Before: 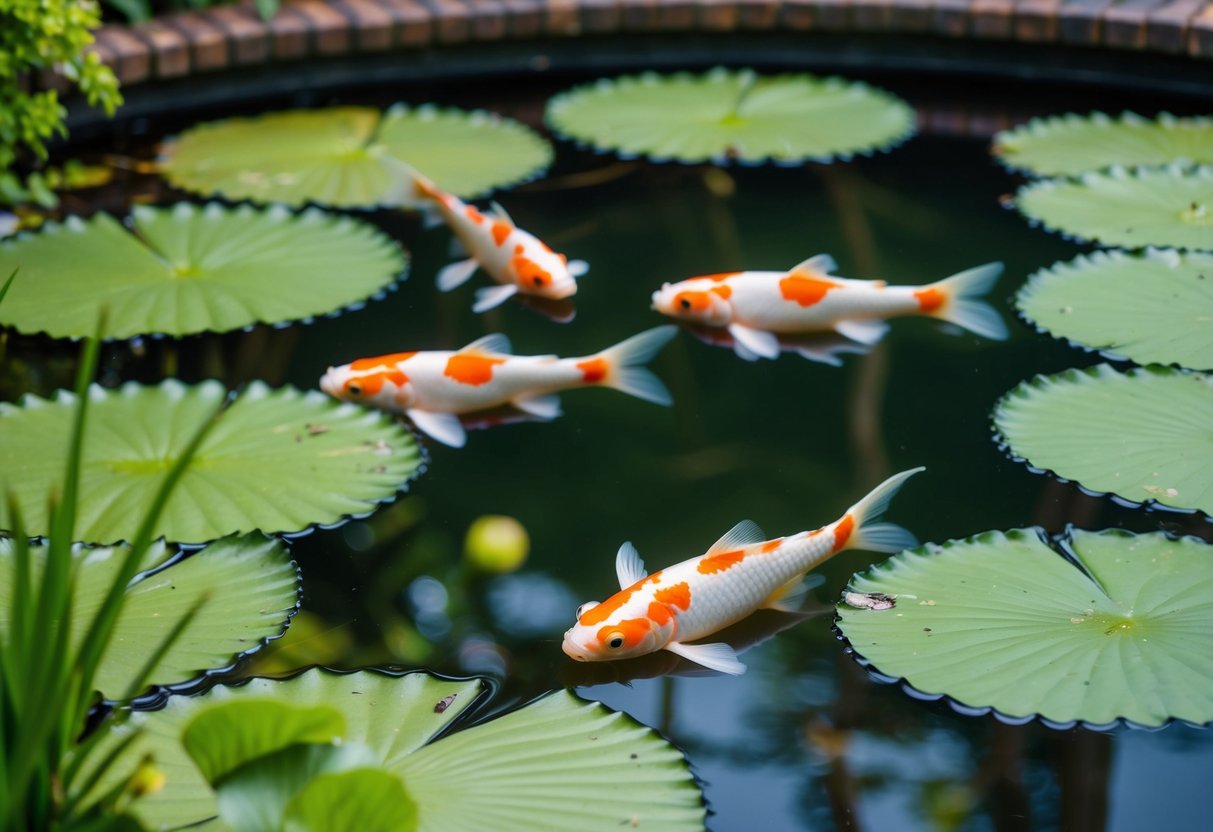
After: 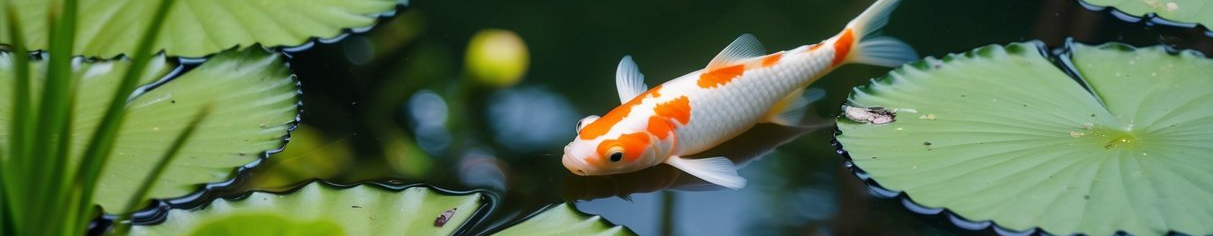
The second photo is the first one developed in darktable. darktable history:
crop and rotate: top 58.512%, bottom 13.074%
